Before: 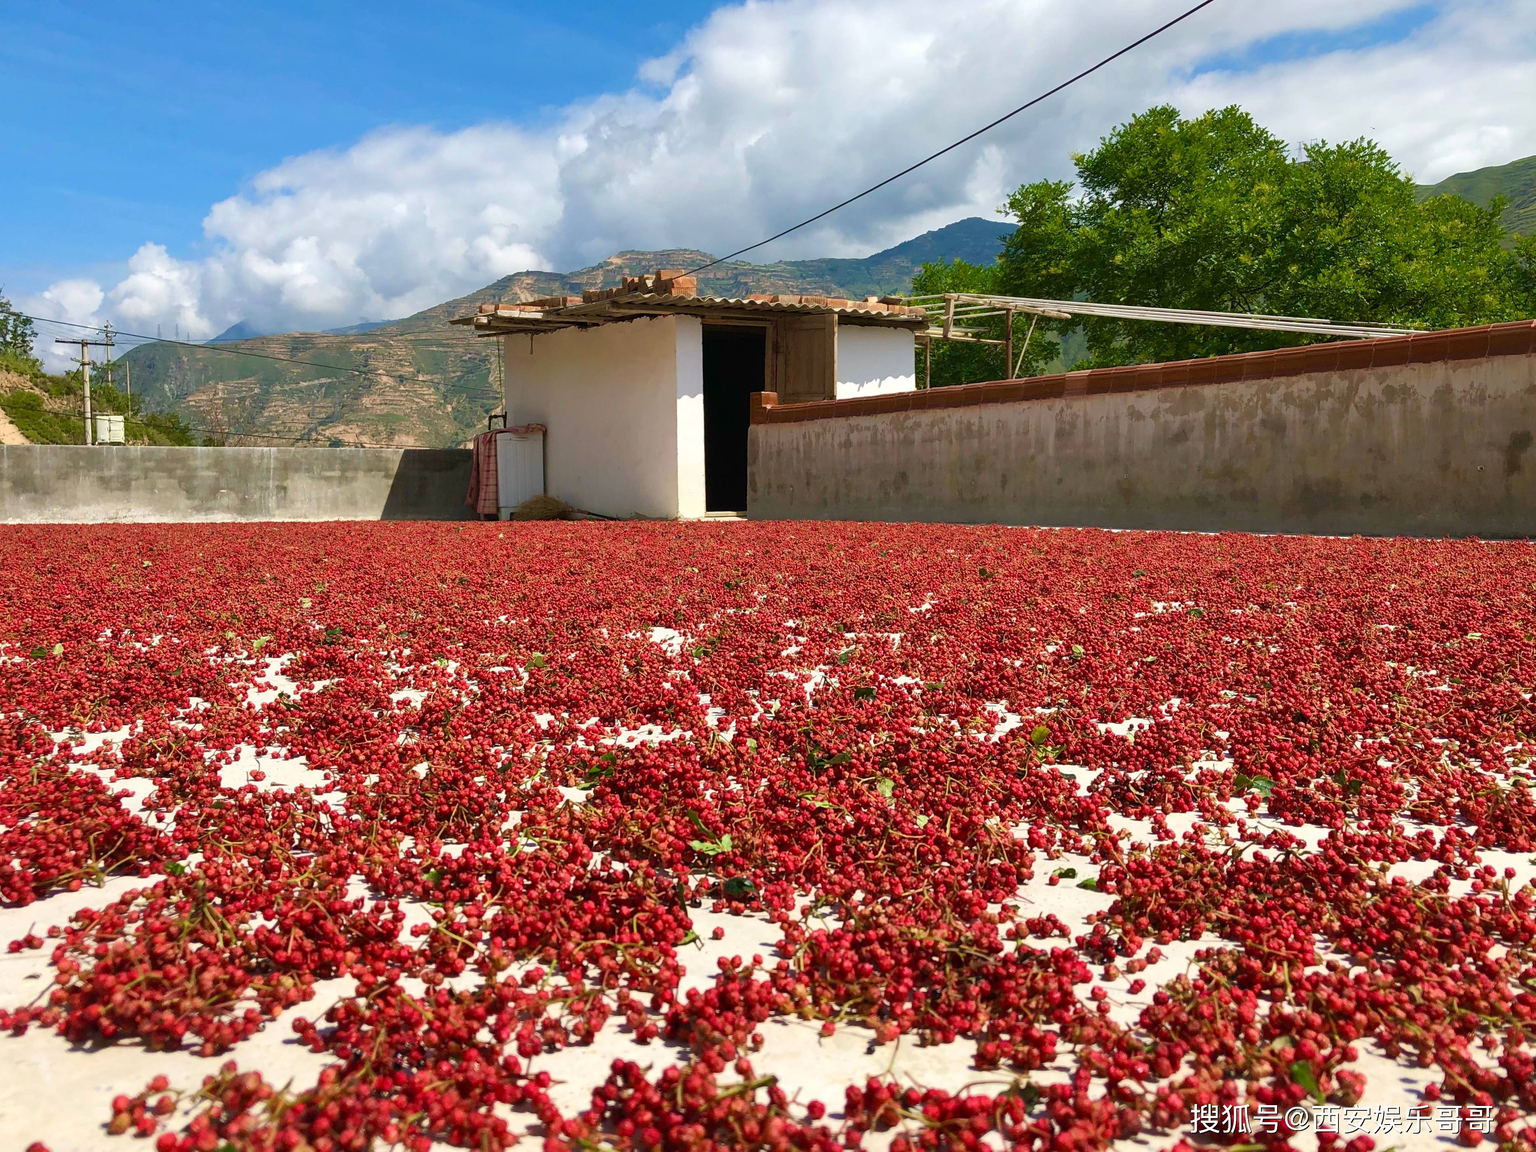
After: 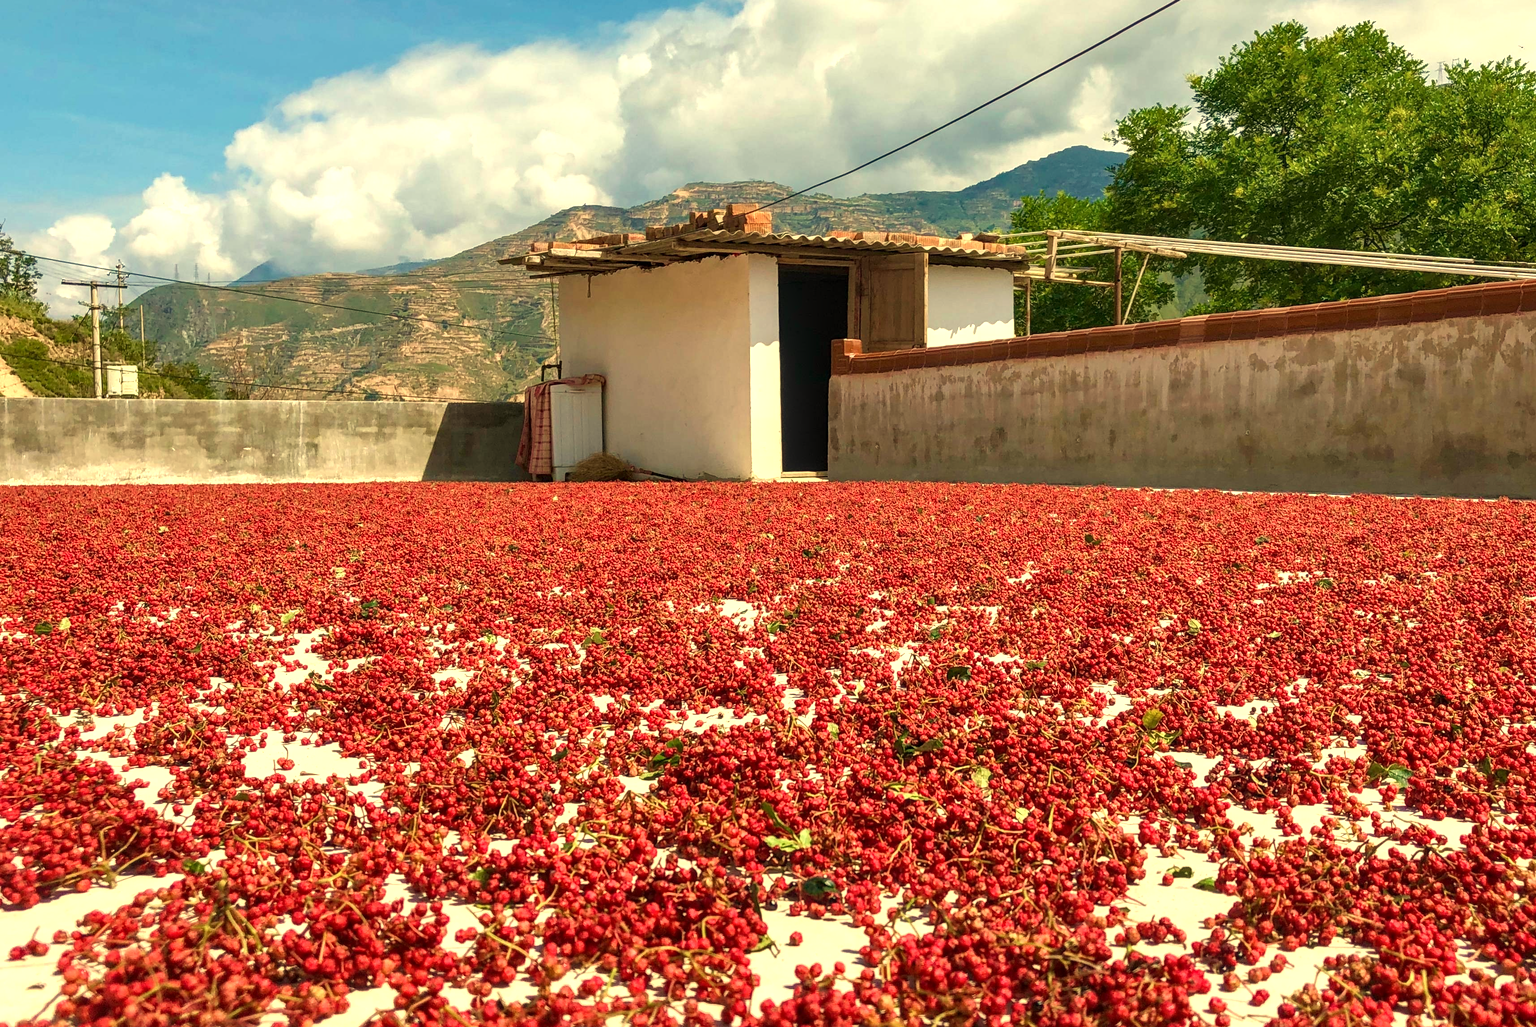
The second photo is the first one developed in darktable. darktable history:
local contrast: on, module defaults
crop: top 7.49%, right 9.717%, bottom 11.943%
exposure: exposure 0.376 EV
white balance: red 1.08, blue 0.791
